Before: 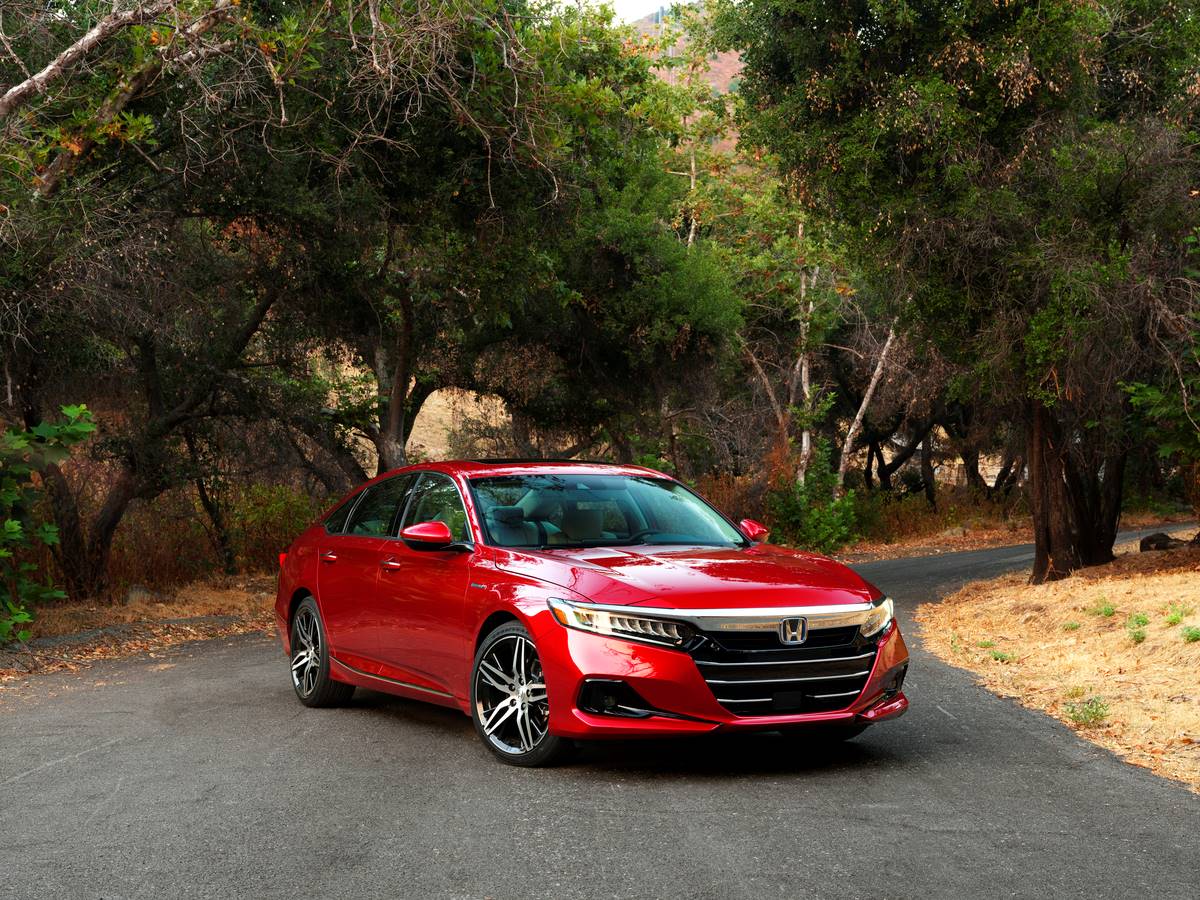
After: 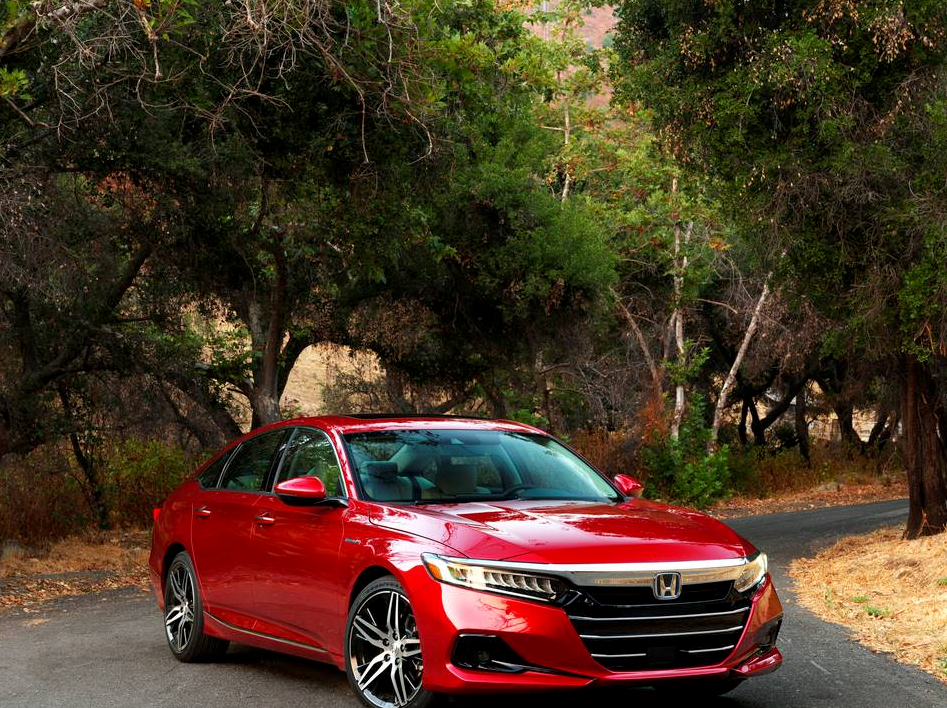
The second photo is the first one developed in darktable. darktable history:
exposure: black level correction 0.002, compensate highlight preservation false
crop and rotate: left 10.566%, top 5.076%, right 10.447%, bottom 16.201%
